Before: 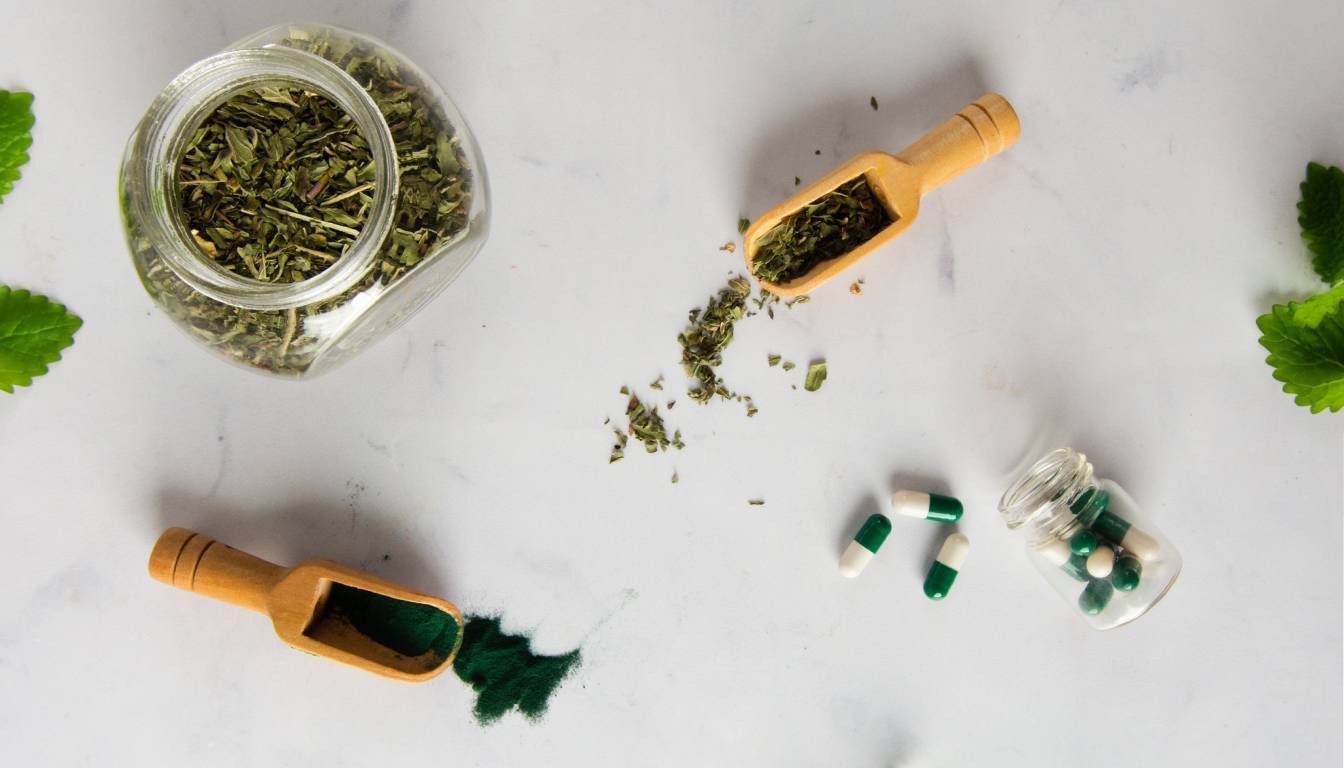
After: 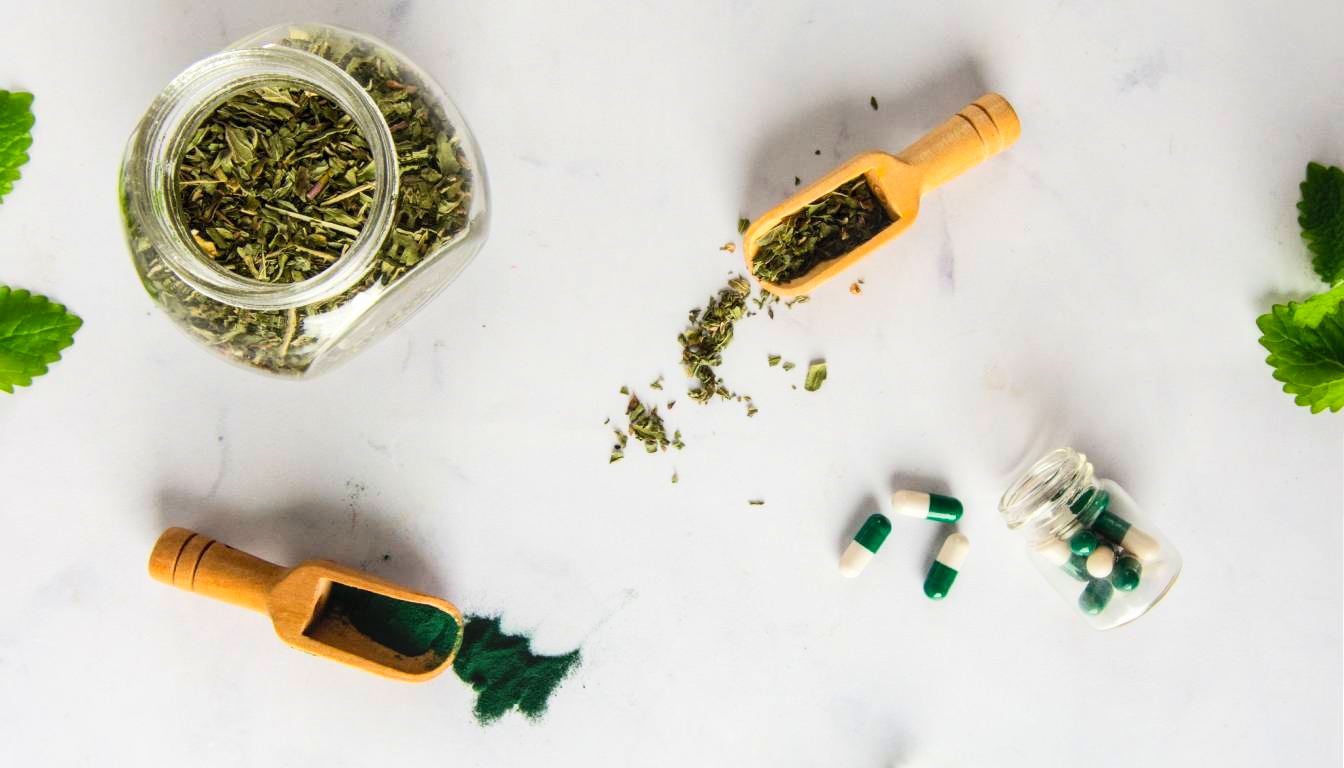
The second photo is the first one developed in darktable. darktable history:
contrast brightness saturation: contrast 0.202, brightness 0.166, saturation 0.222
local contrast: on, module defaults
